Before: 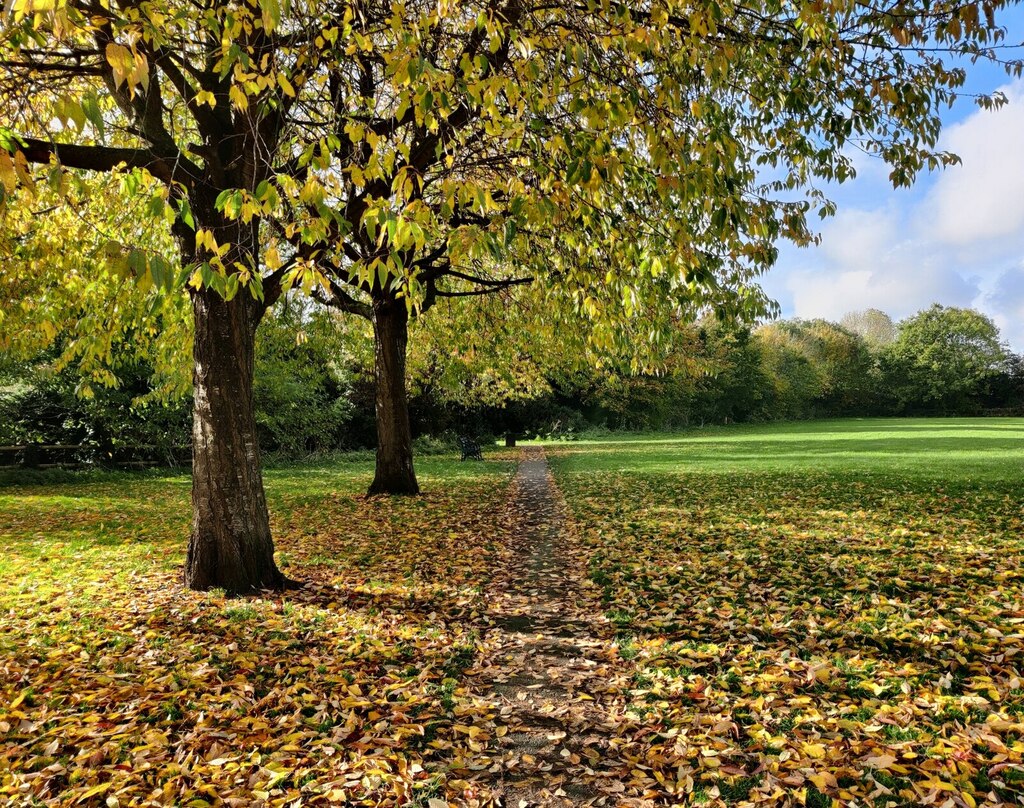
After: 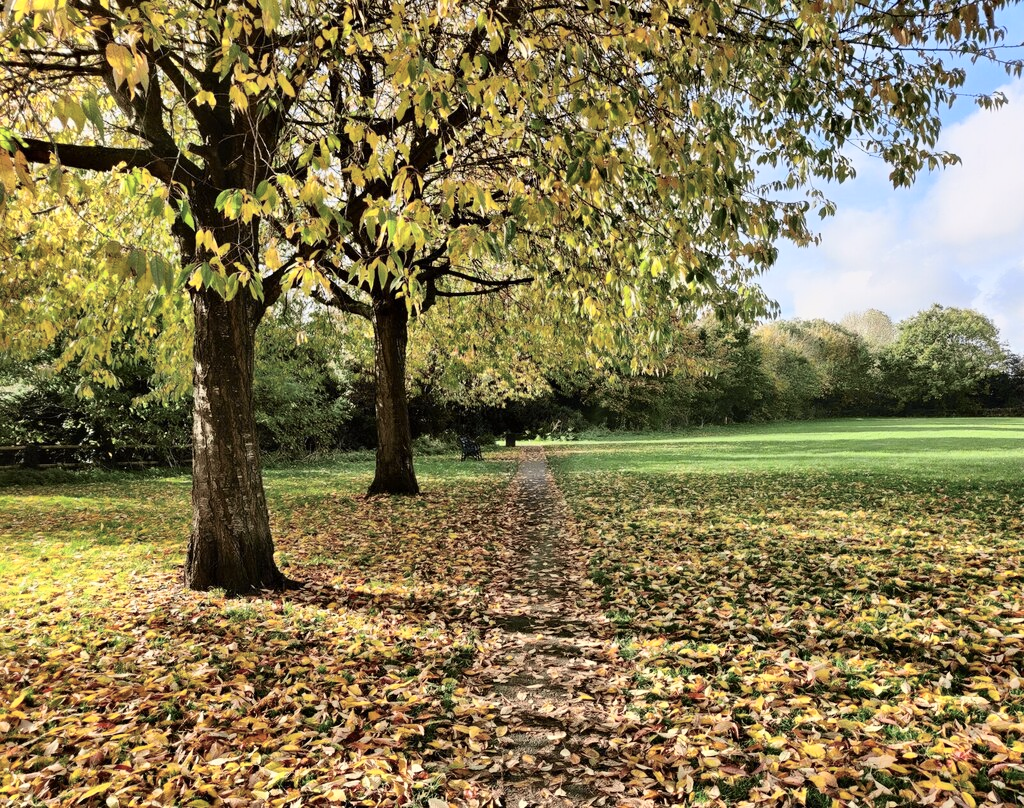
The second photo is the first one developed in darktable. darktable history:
tone curve: curves: ch0 [(0, 0) (0.739, 0.837) (1, 1)]; ch1 [(0, 0) (0.226, 0.261) (0.383, 0.397) (0.462, 0.473) (0.498, 0.502) (0.521, 0.52) (0.578, 0.57) (1, 1)]; ch2 [(0, 0) (0.438, 0.456) (0.5, 0.5) (0.547, 0.557) (0.597, 0.58) (0.629, 0.603) (1, 1)], color space Lab, independent channels, preserve colors none
